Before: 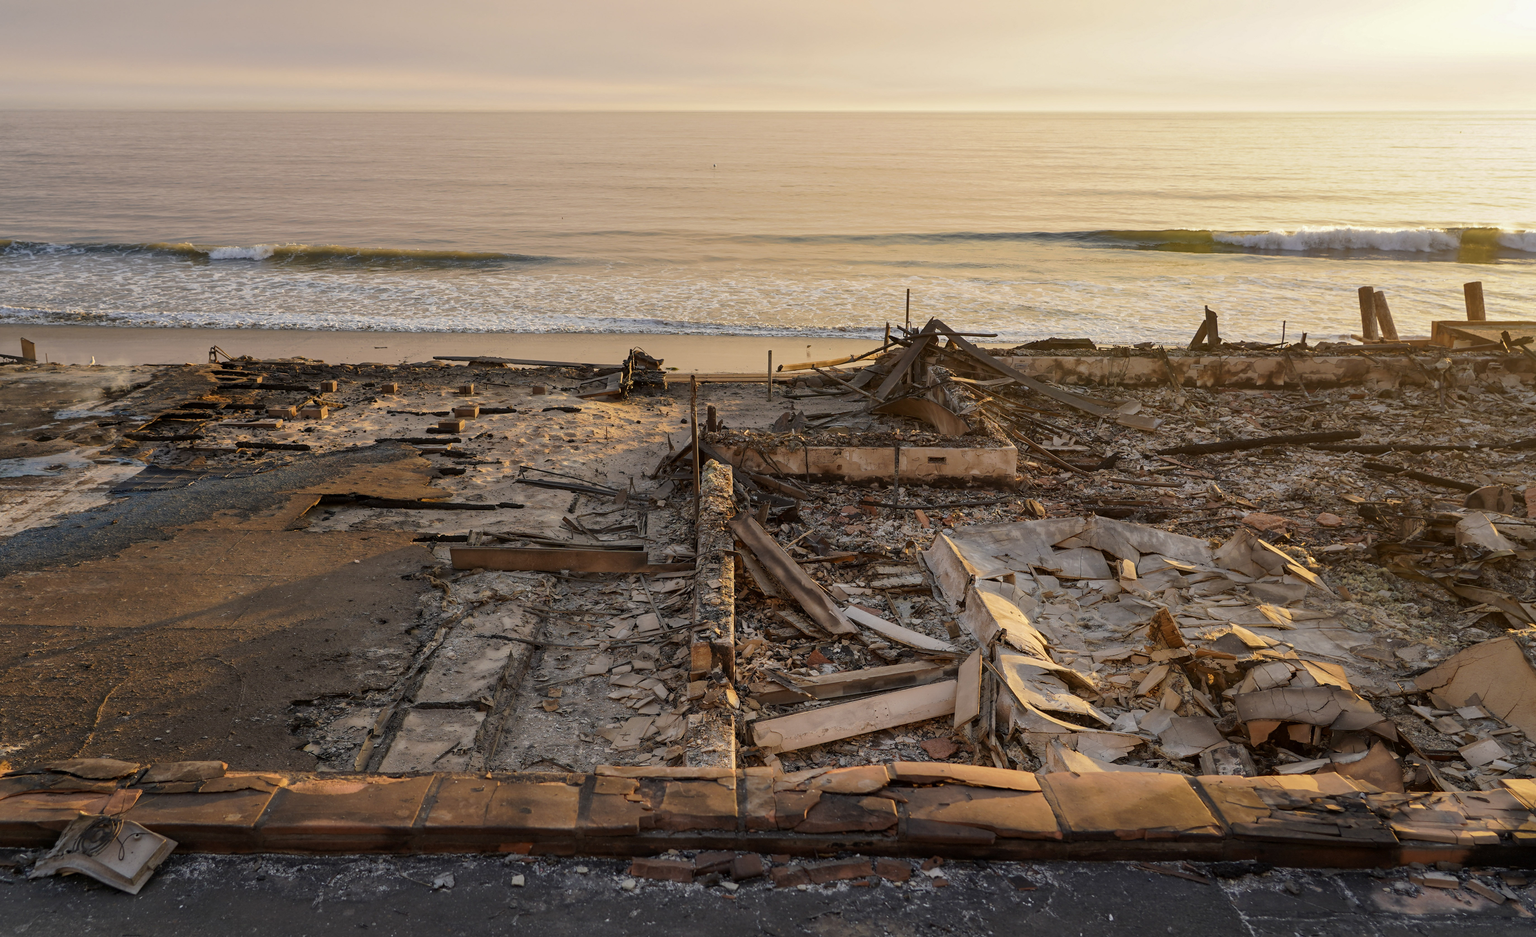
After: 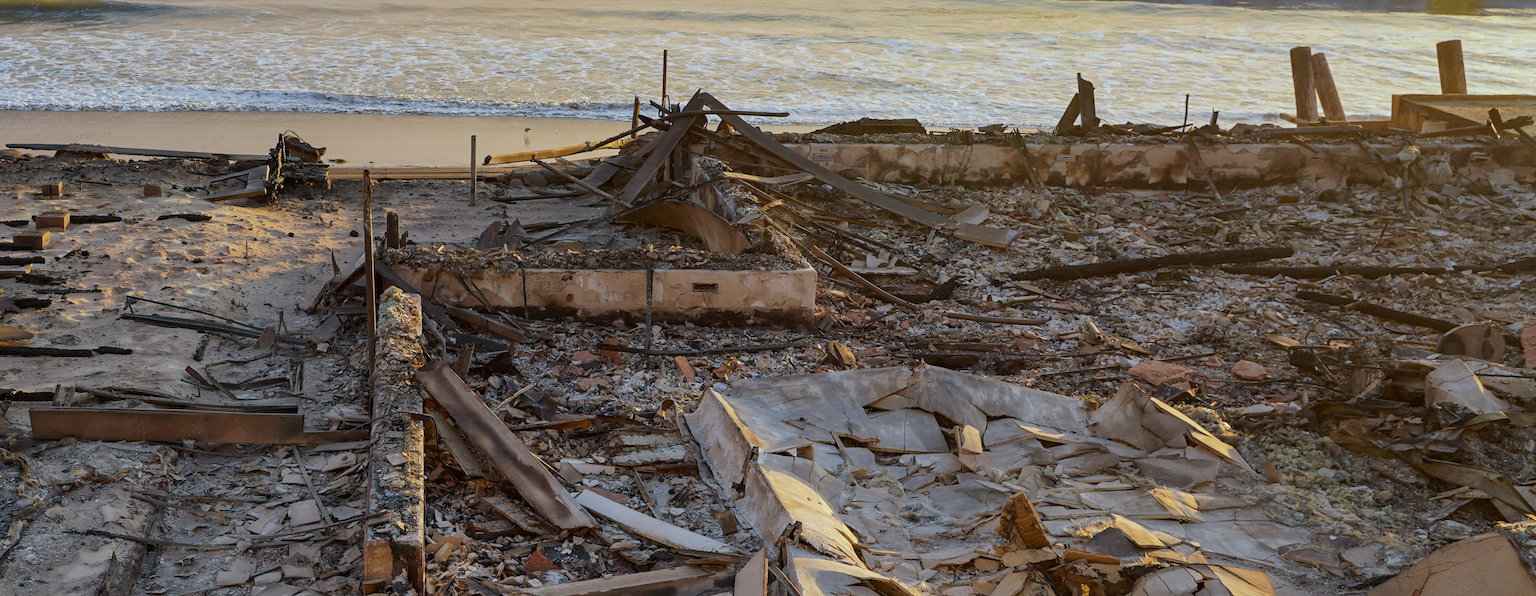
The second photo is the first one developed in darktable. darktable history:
crop and rotate: left 27.938%, top 27.046%, bottom 27.046%
white balance: red 0.925, blue 1.046
color calibration: illuminant as shot in camera, x 0.358, y 0.373, temperature 4628.91 K
